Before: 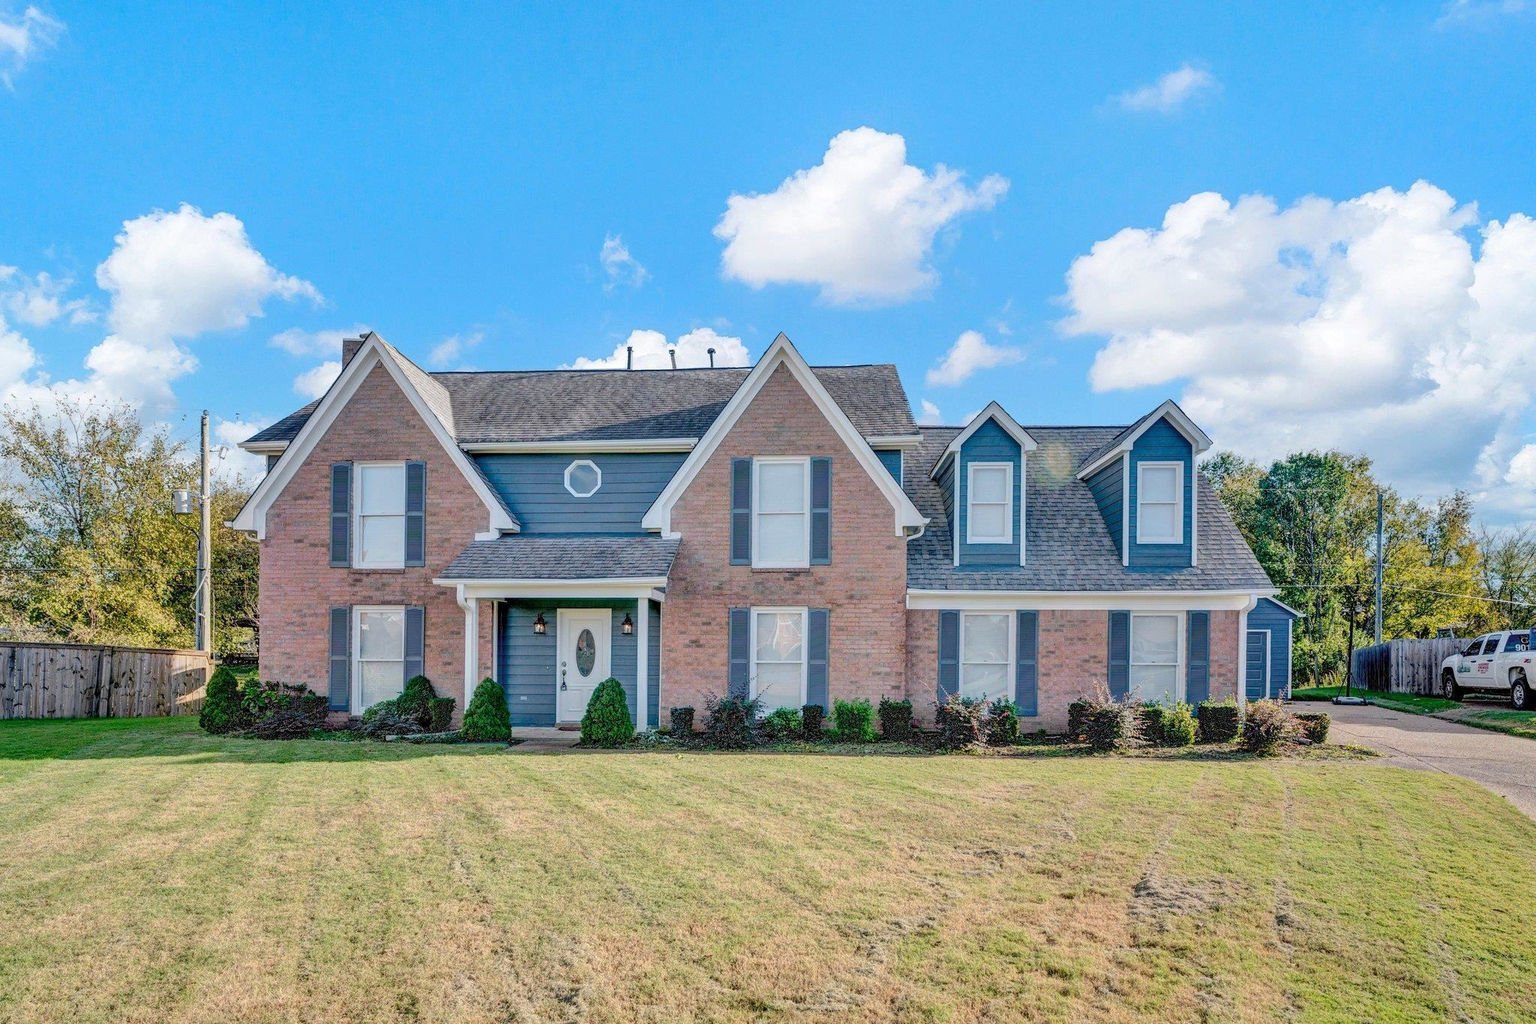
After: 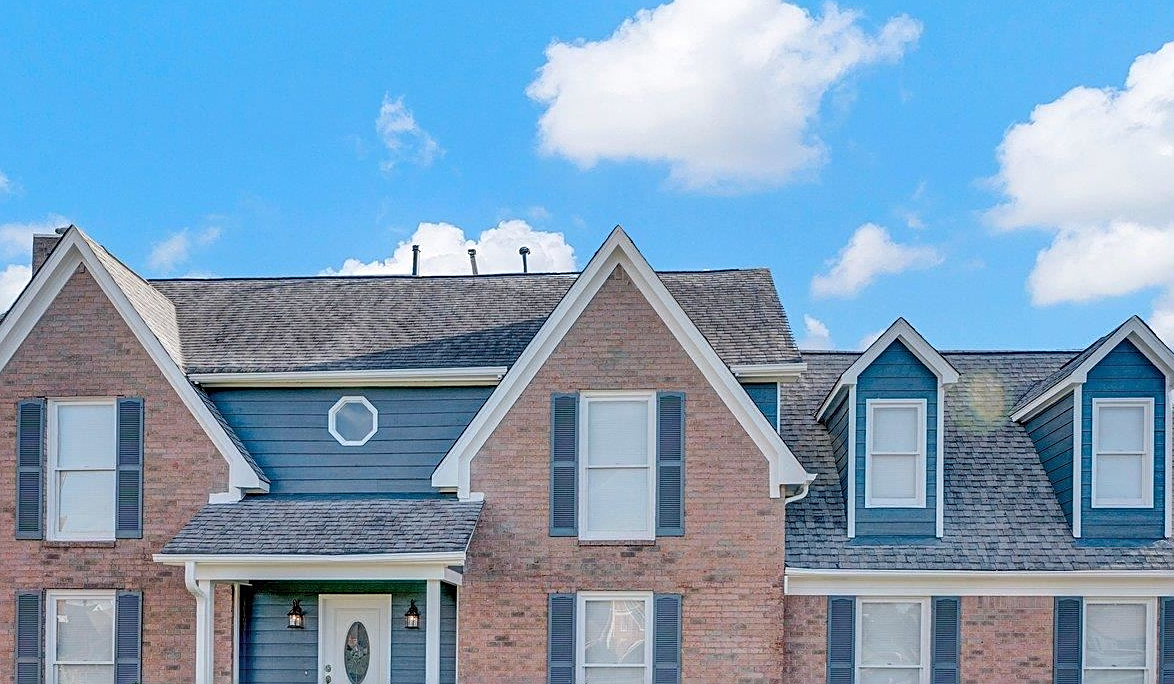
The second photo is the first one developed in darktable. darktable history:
crop: left 20.74%, top 15.913%, right 21.917%, bottom 33.961%
sharpen: on, module defaults
